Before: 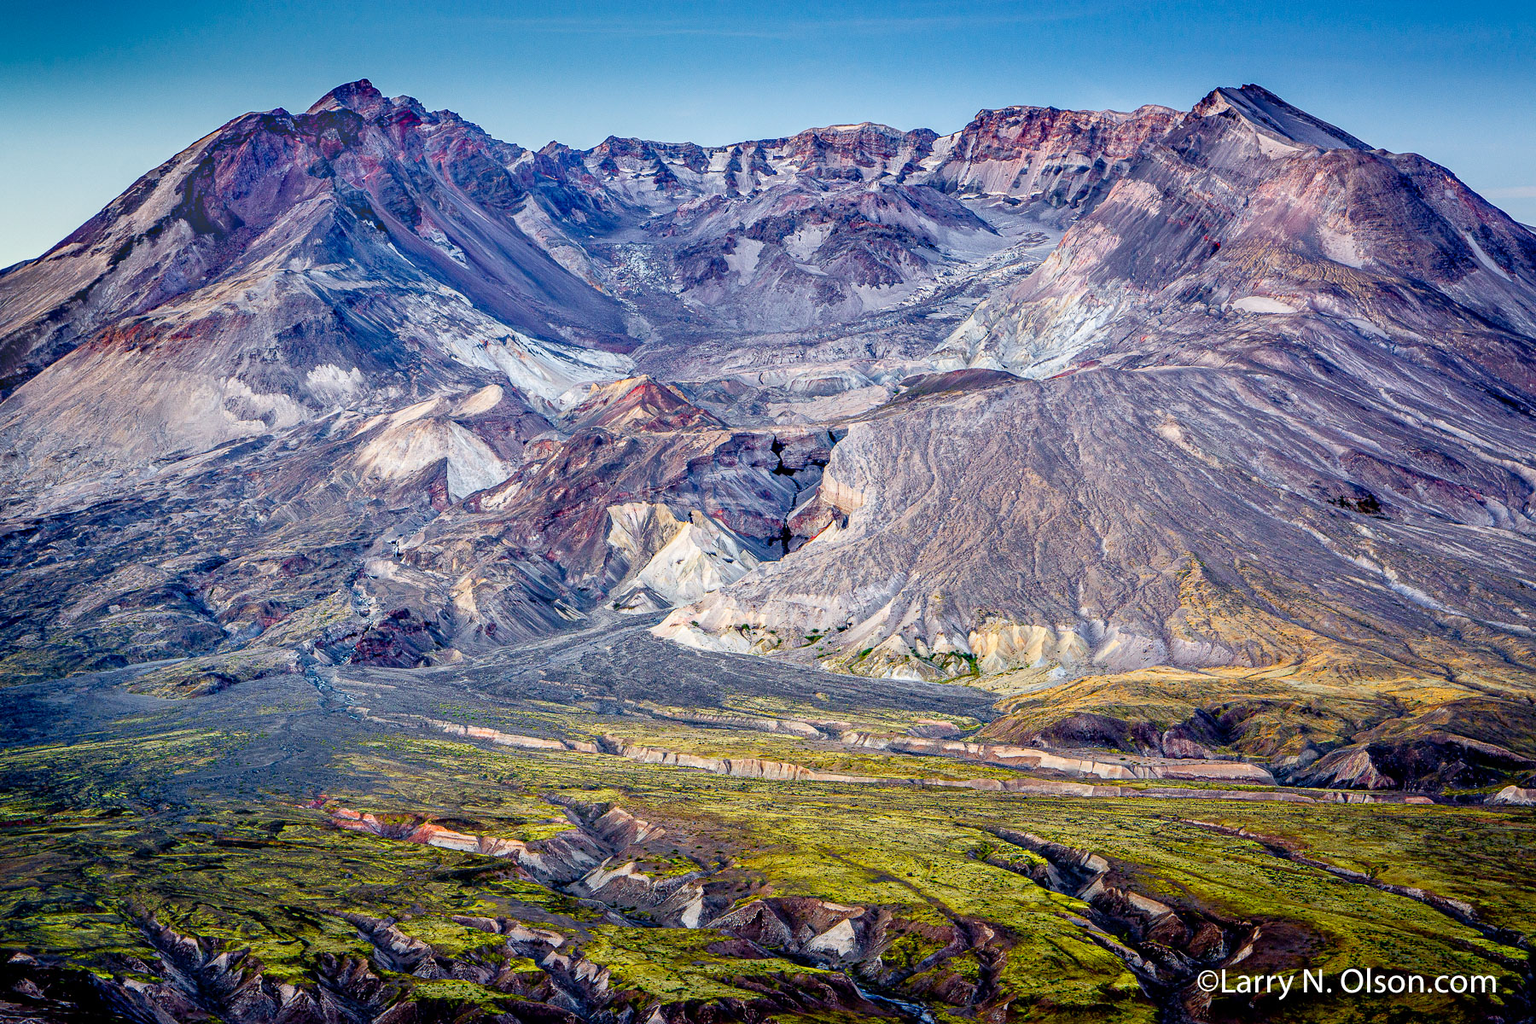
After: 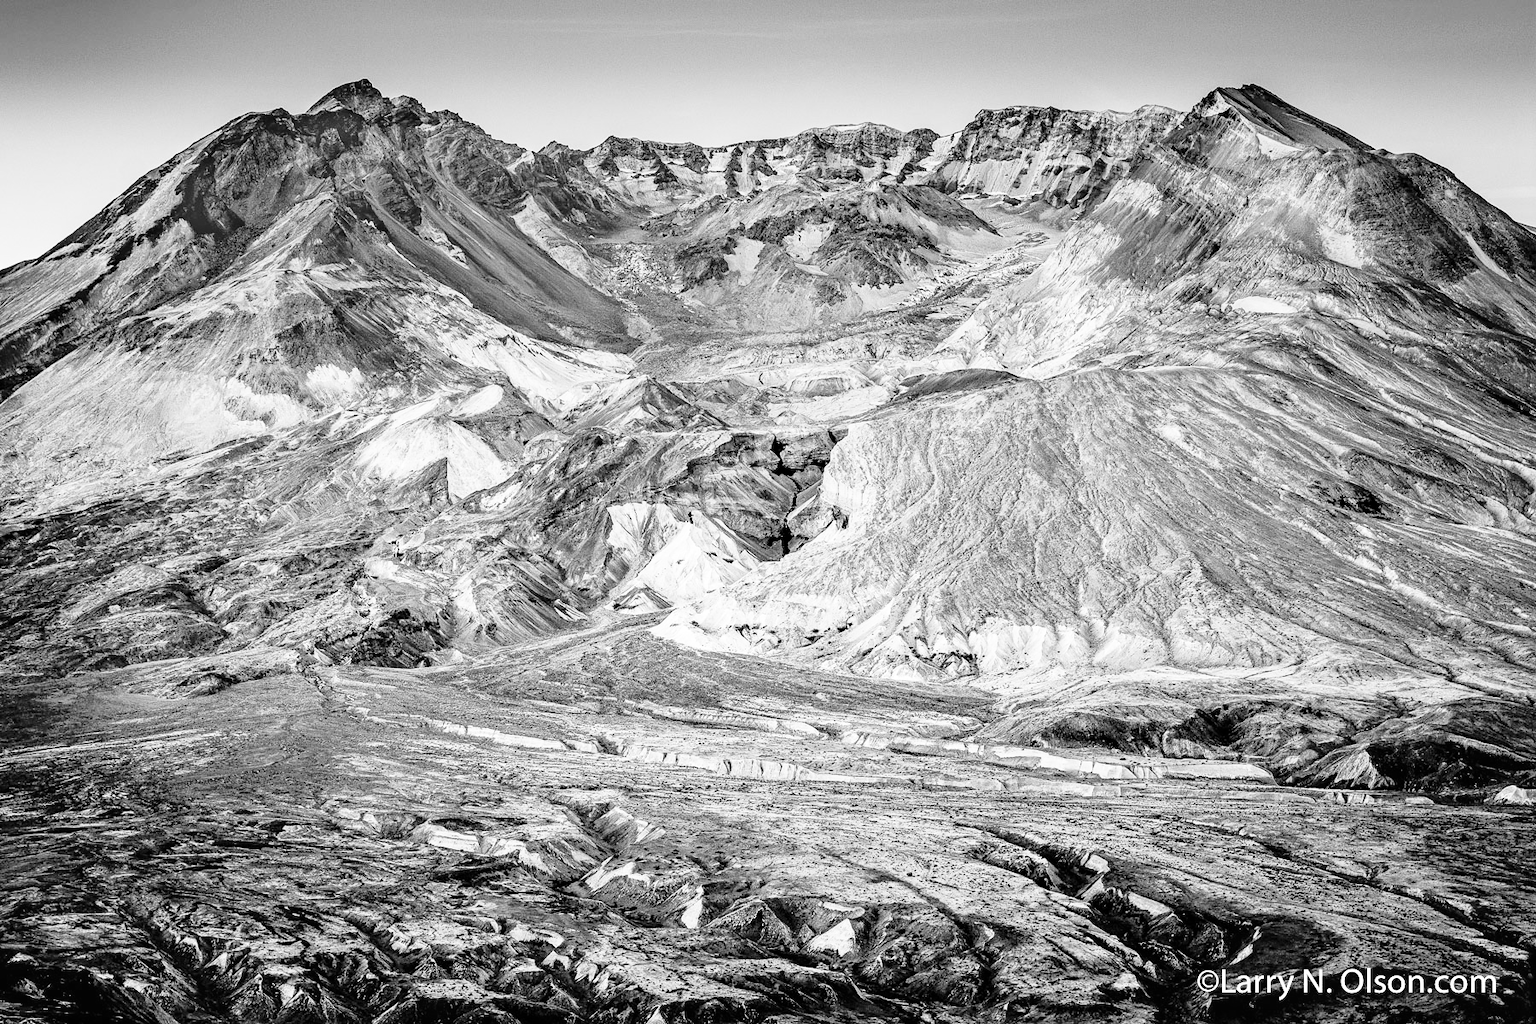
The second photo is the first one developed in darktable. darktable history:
base curve: curves: ch0 [(0, 0) (0.028, 0.03) (0.105, 0.232) (0.387, 0.748) (0.754, 0.968) (1, 1)], fusion 1, exposure shift 0.576, preserve colors none
graduated density: rotation -0.352°, offset 57.64
monochrome: a -3.63, b -0.465
